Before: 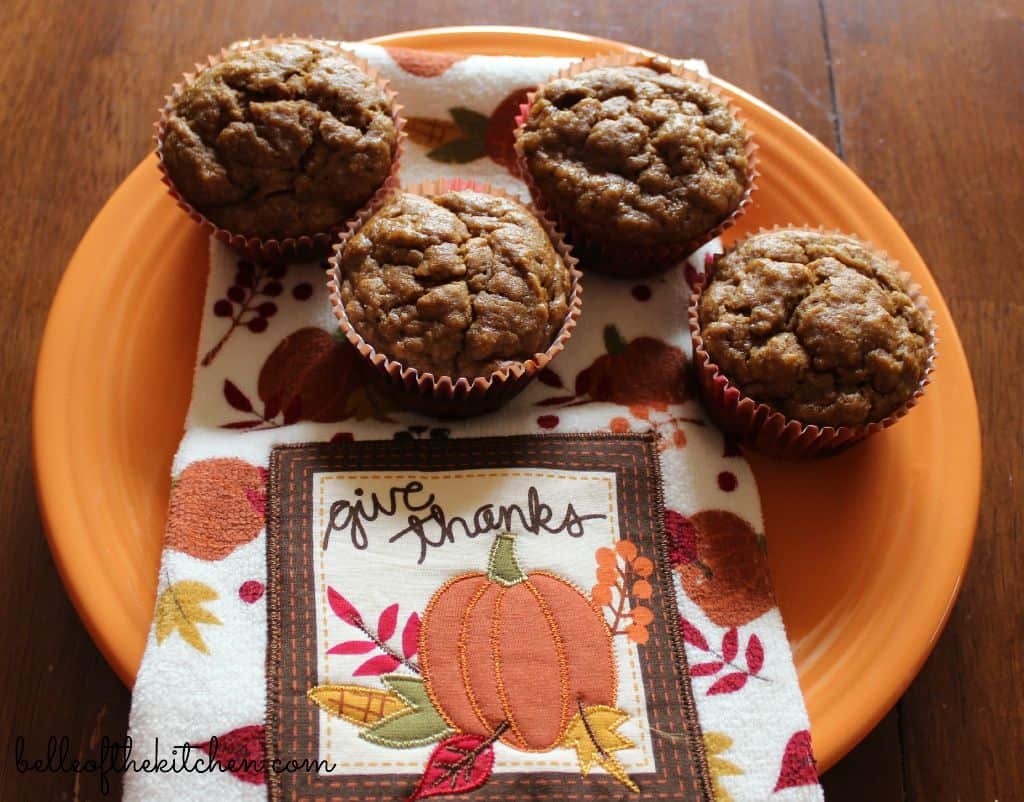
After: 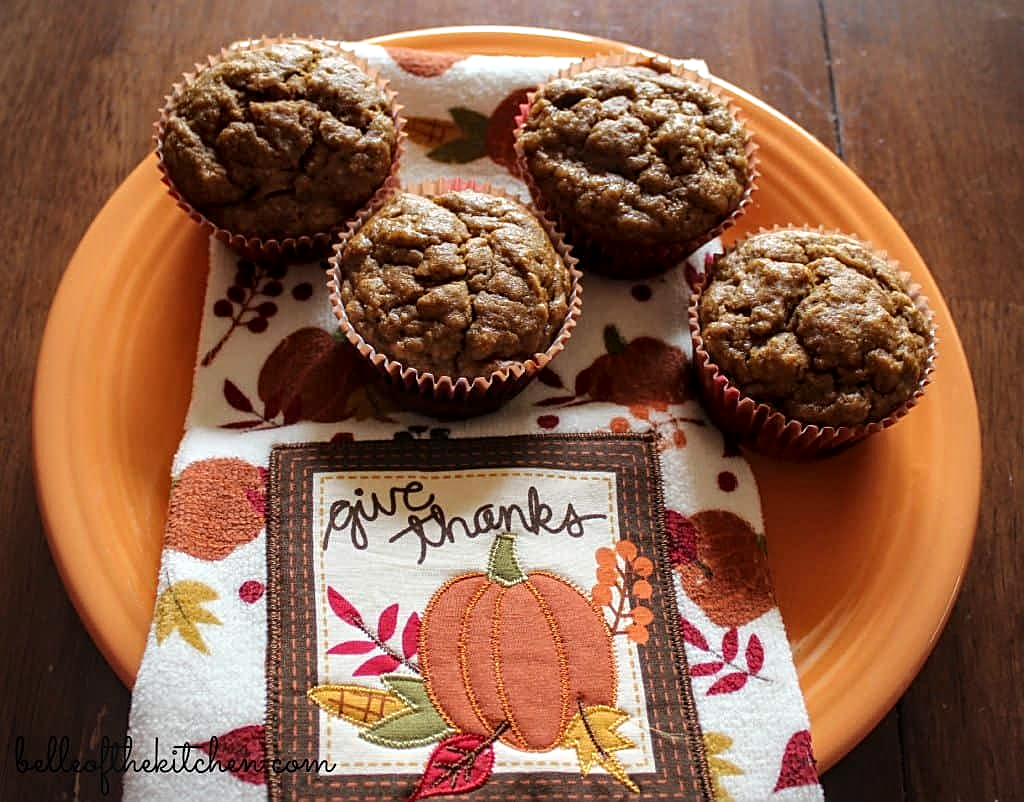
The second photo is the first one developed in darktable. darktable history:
local contrast: detail 130%
sharpen: on, module defaults
tone equalizer: on, module defaults
vignetting: fall-off radius 64.23%, brightness -0.683
